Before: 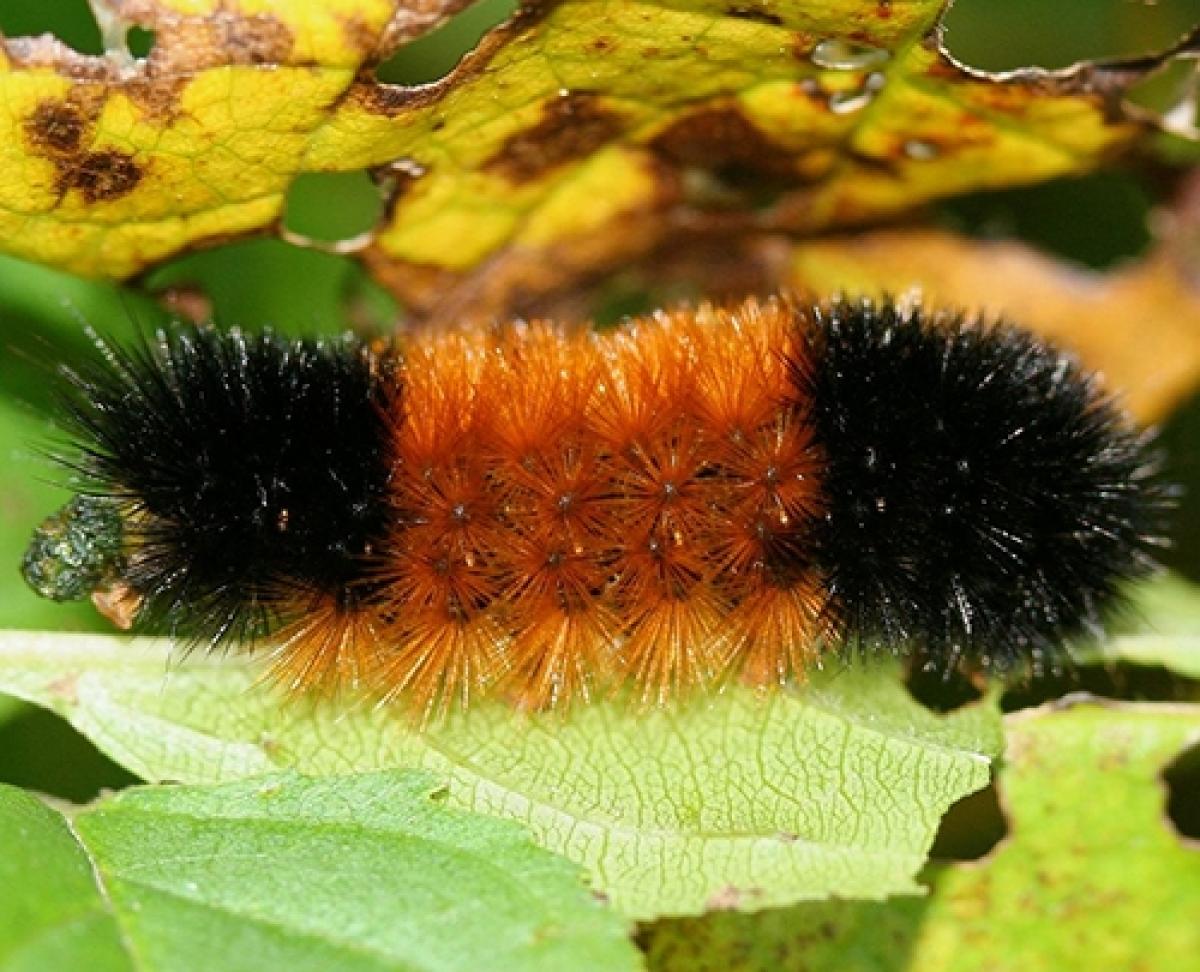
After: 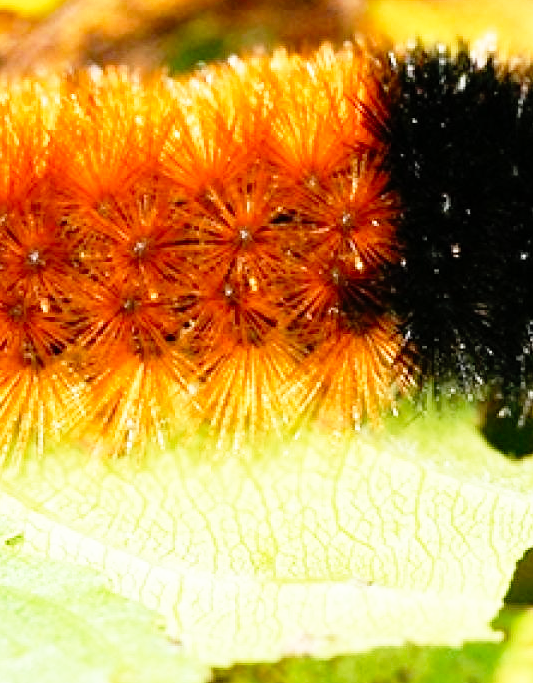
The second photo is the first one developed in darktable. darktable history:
crop: left 35.432%, top 26.233%, right 20.145%, bottom 3.432%
base curve: curves: ch0 [(0, 0) (0.012, 0.01) (0.073, 0.168) (0.31, 0.711) (0.645, 0.957) (1, 1)], preserve colors none
